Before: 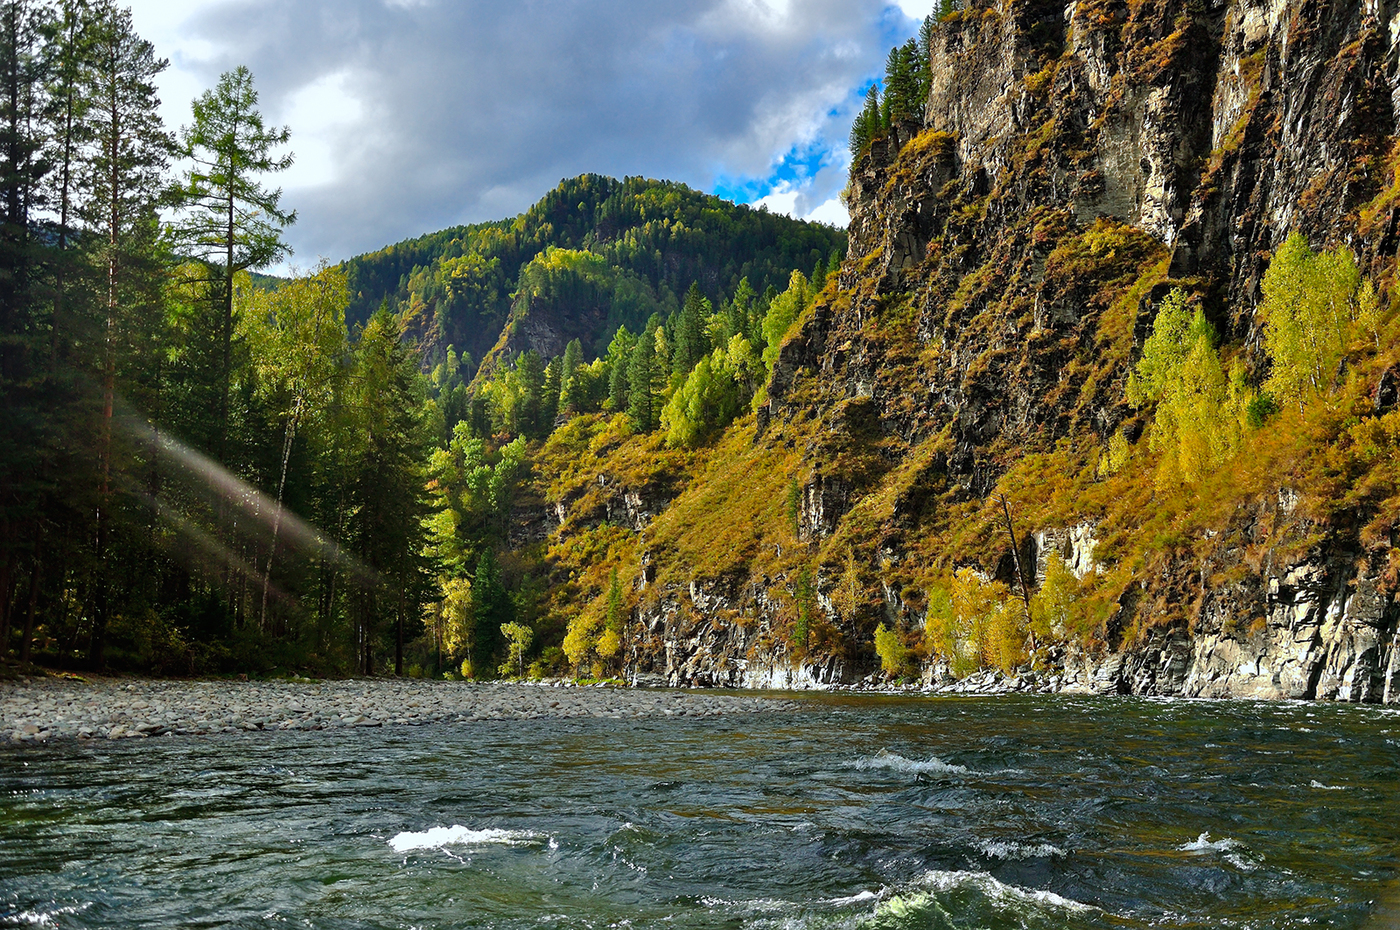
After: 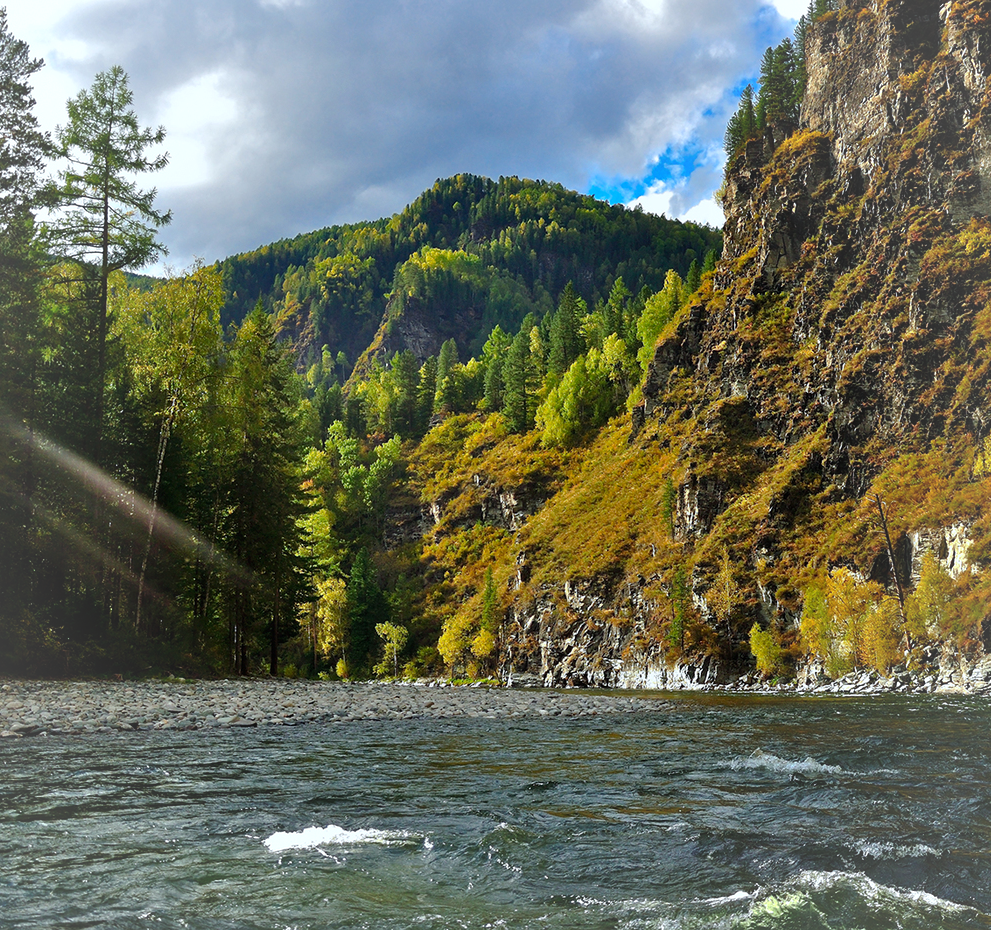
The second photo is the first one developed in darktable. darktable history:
tone equalizer: on, module defaults
vignetting: fall-off start 66.96%, brightness 0.054, saturation 0, width/height ratio 1.014, unbound false
crop and rotate: left 8.975%, right 20.22%
